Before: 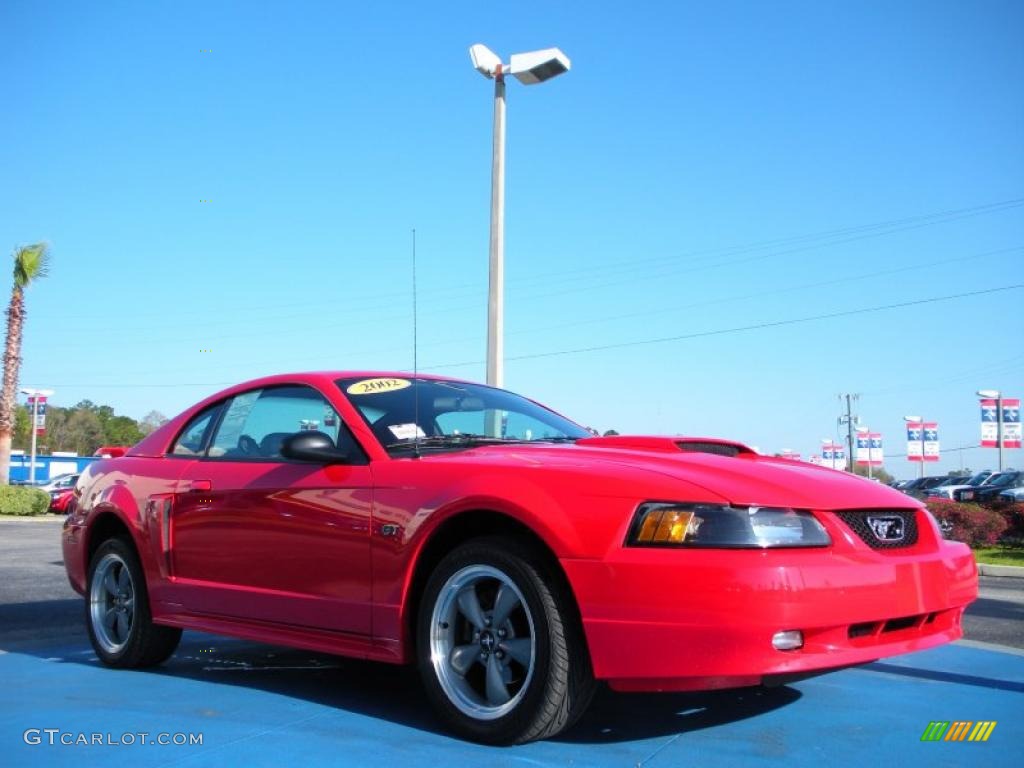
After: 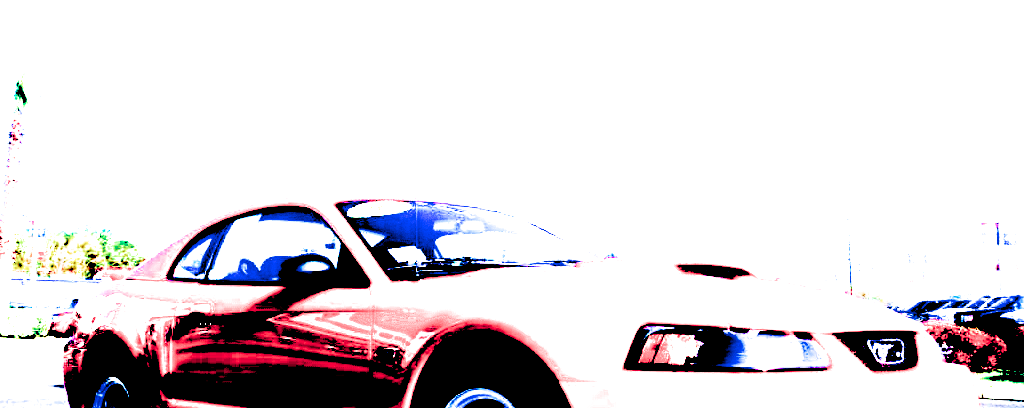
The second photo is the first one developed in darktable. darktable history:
color balance rgb: global offset › hue 172.34°, linear chroma grading › global chroma 0.518%, perceptual saturation grading › global saturation 25.401%, perceptual saturation grading › highlights -50.121%, perceptual saturation grading › shadows 30.839%
contrast equalizer: octaves 7, y [[0.5, 0.542, 0.583, 0.625, 0.667, 0.708], [0.5 ×6], [0.5 ×6], [0 ×6], [0 ×6]]
crop and rotate: top 23.09%, bottom 23.77%
exposure: black level correction 0.1, exposure 3.036 EV, compensate highlight preservation false
filmic rgb: black relative exposure -7.65 EV, white relative exposure 4.56 EV, hardness 3.61
